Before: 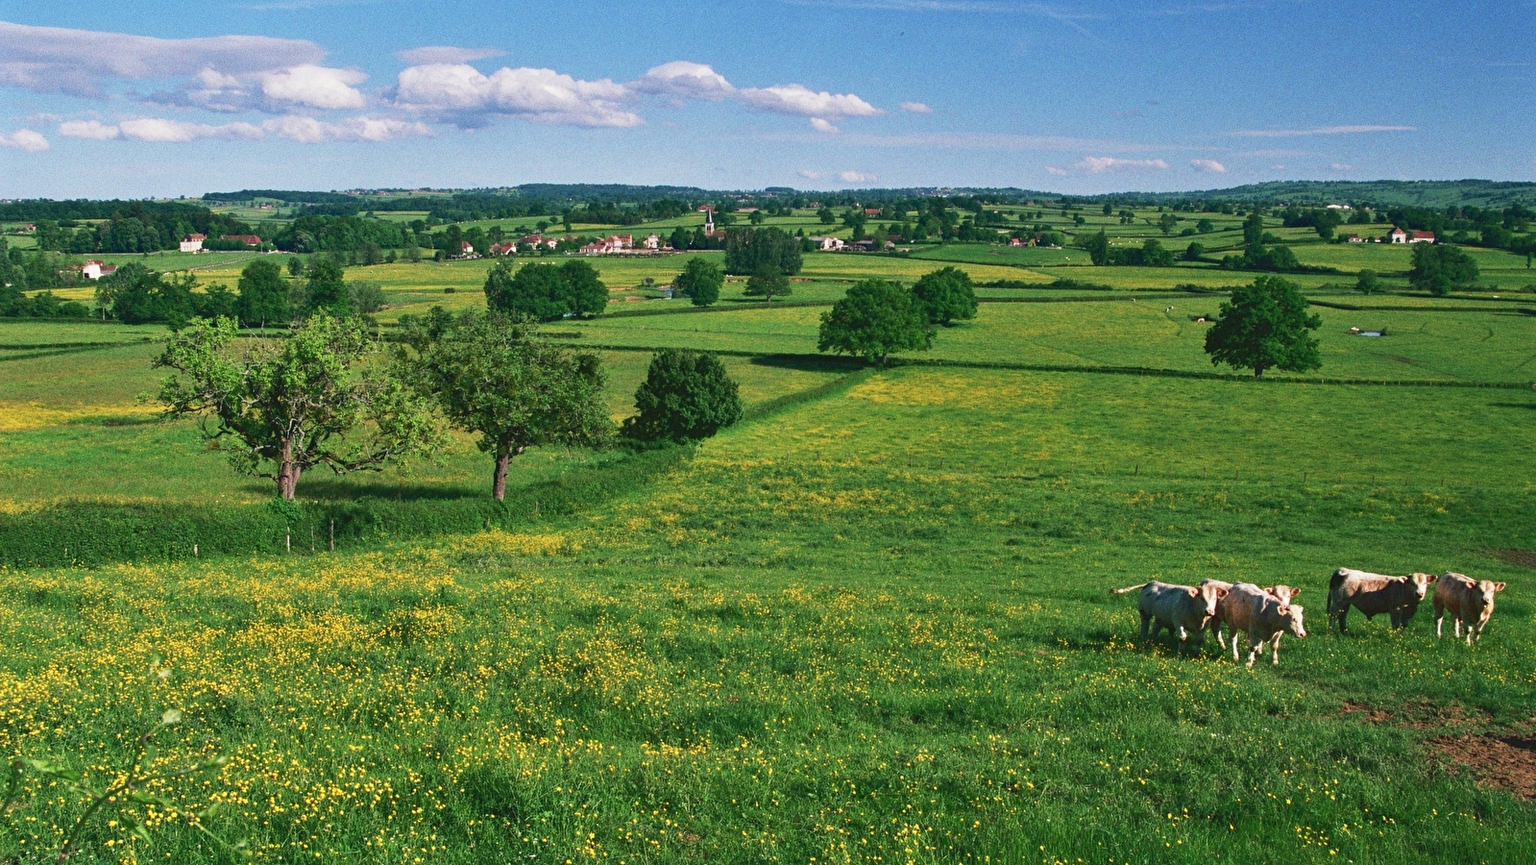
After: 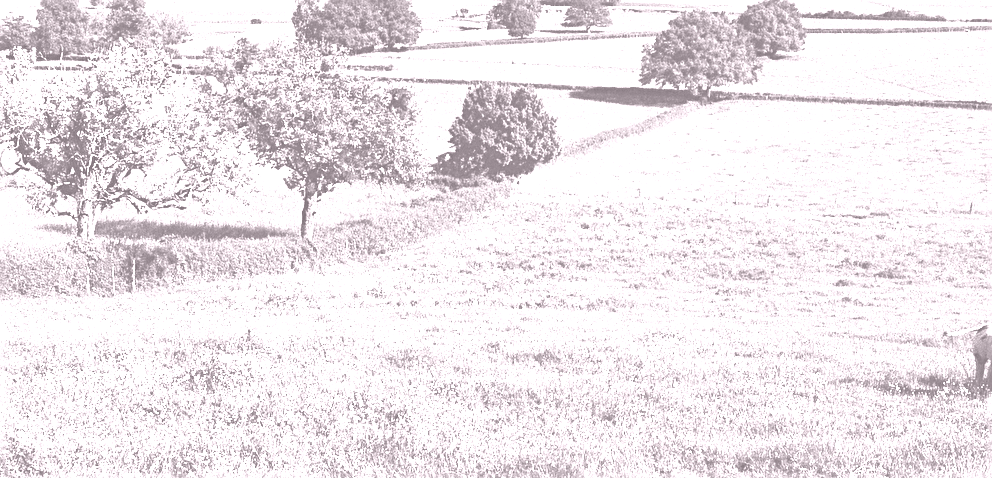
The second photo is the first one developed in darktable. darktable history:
sharpen: on, module defaults
crop: left 13.312%, top 31.28%, right 24.627%, bottom 15.582%
base curve: curves: ch0 [(0, 0) (0.036, 0.037) (0.121, 0.228) (0.46, 0.76) (0.859, 0.983) (1, 1)], preserve colors none
colorize: hue 25.2°, saturation 83%, source mix 82%, lightness 79%, version 1
